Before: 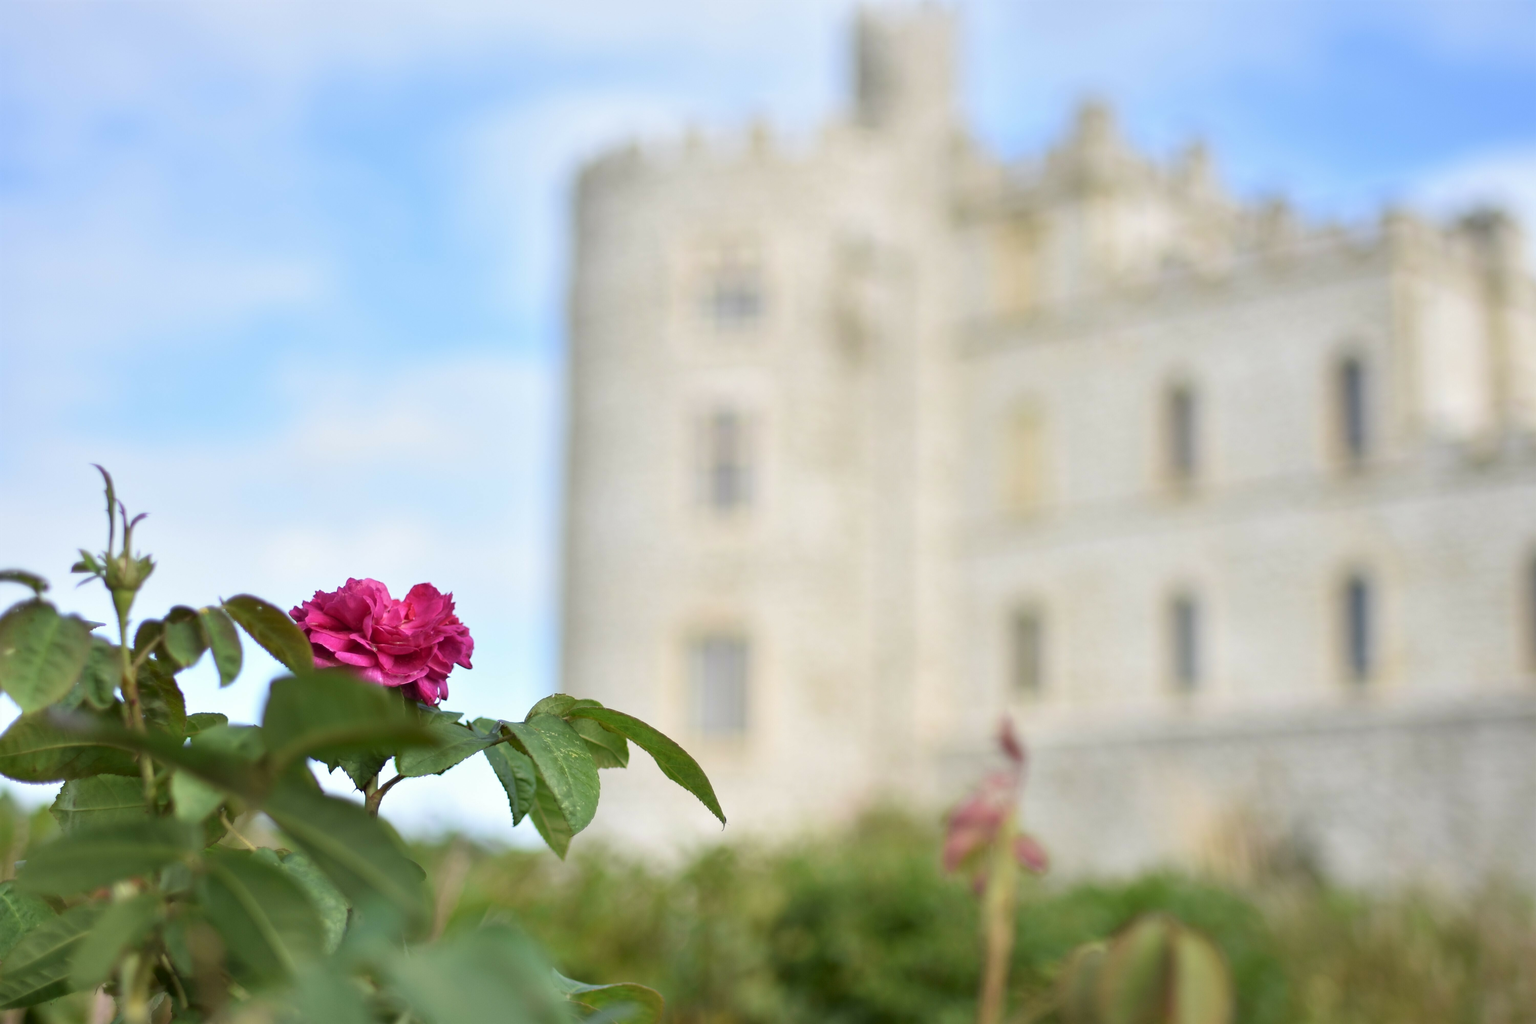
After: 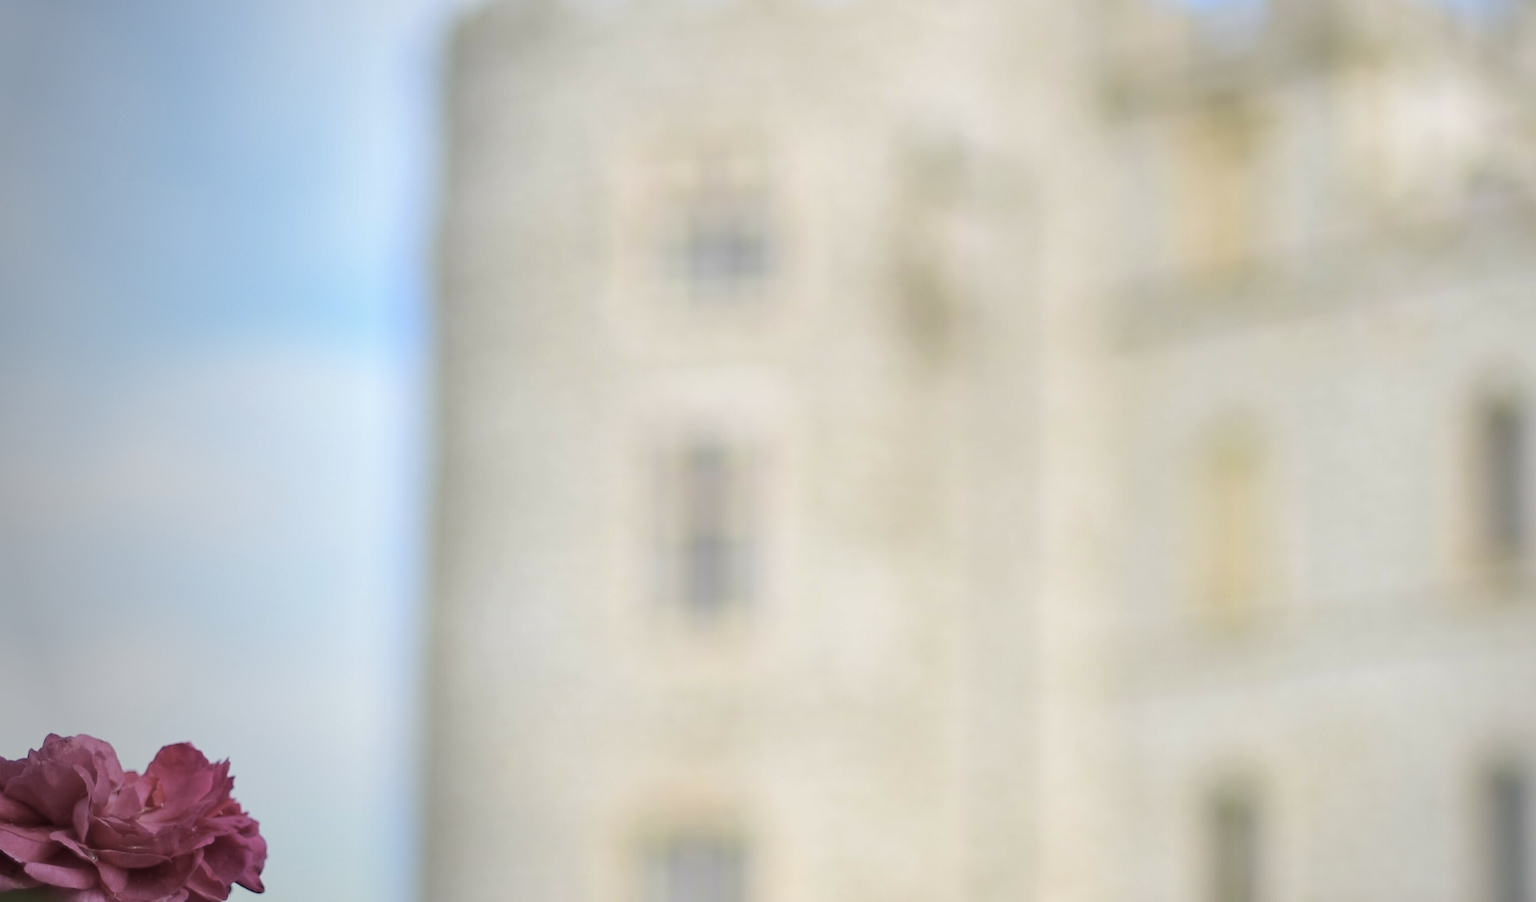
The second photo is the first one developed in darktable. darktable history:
crop: left 20.932%, top 15.471%, right 21.848%, bottom 34.081%
vignetting: fall-off start 73.57%, center (0.22, -0.235)
